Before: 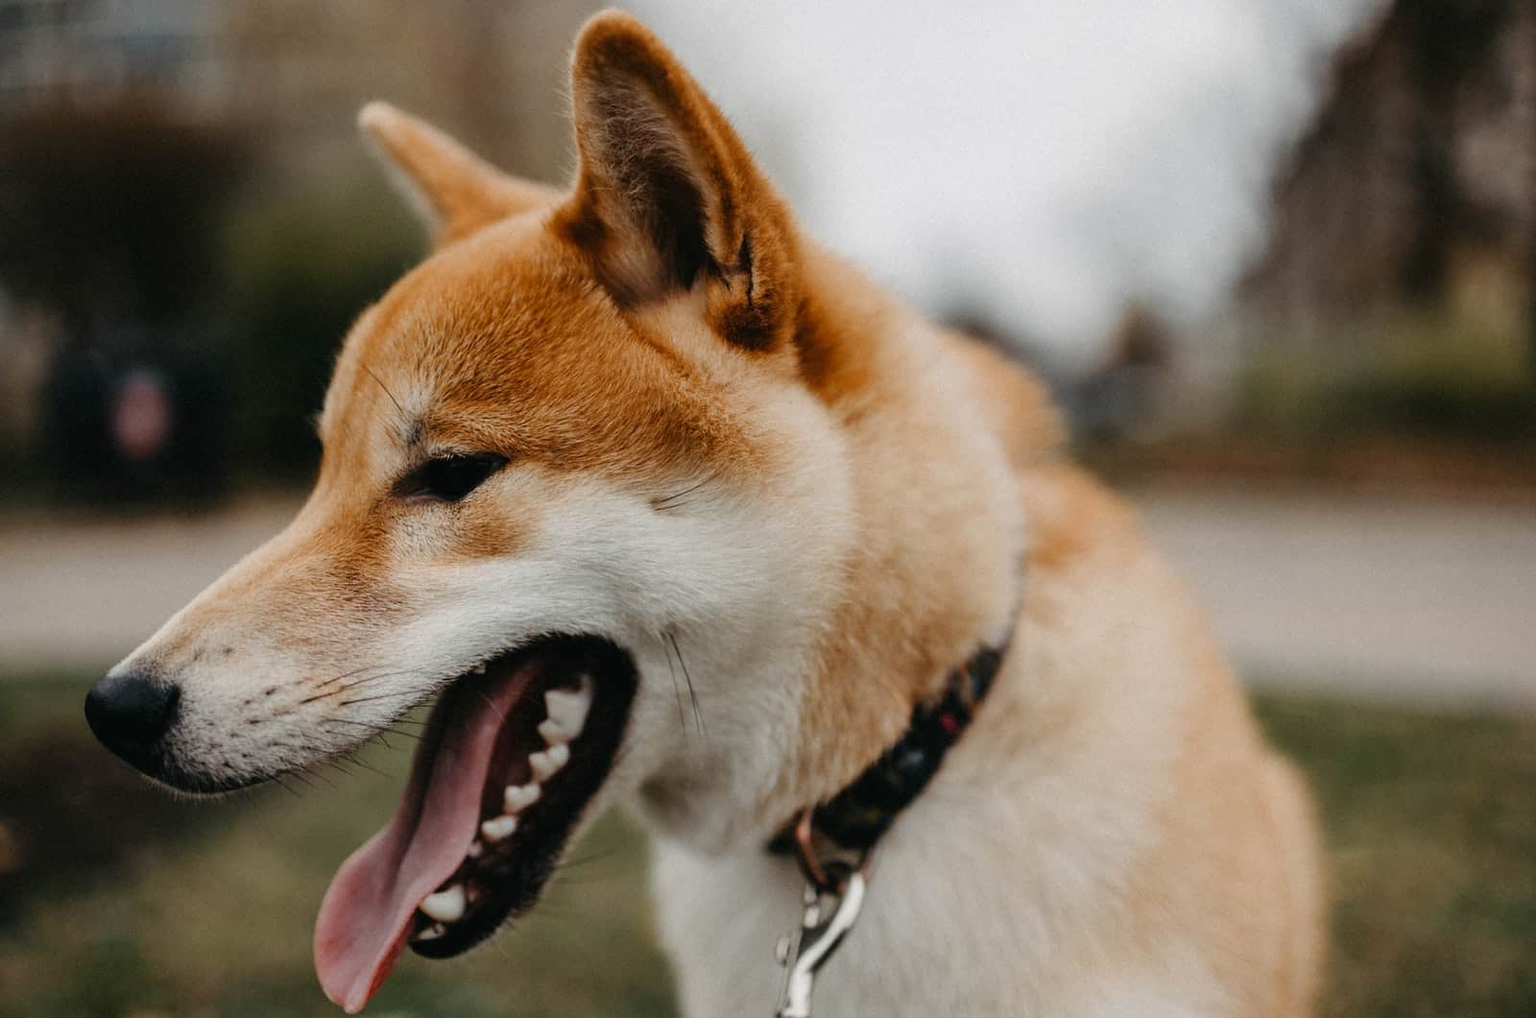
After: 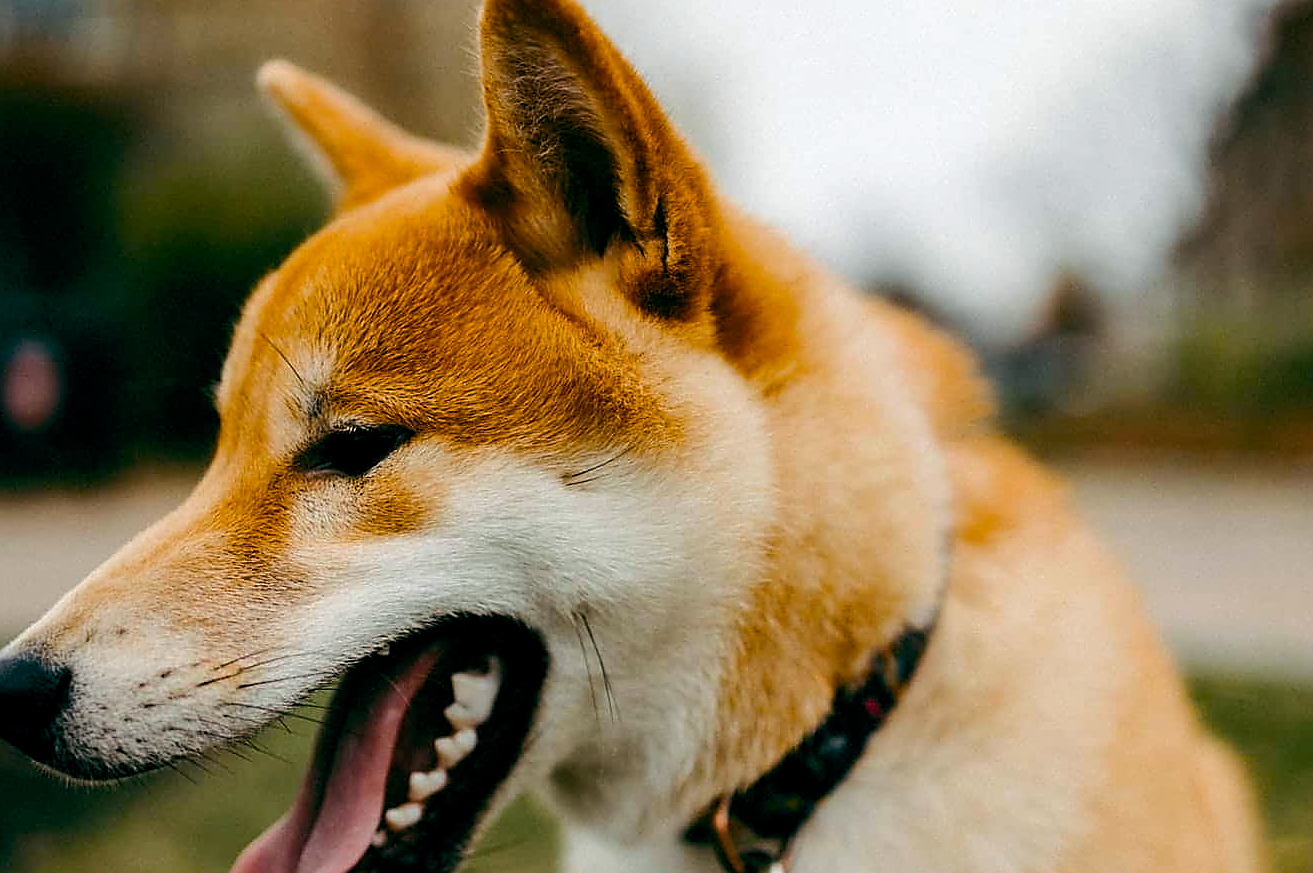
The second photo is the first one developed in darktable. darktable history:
crop and rotate: left 7.351%, top 4.419%, right 10.58%, bottom 13.156%
color balance rgb: global offset › luminance -0.345%, global offset › chroma 0.109%, global offset › hue 168.06°, linear chroma grading › global chroma 15.162%, perceptual saturation grading › global saturation 25.279%, perceptual brilliance grading › highlights 6.856%, perceptual brilliance grading › mid-tones 17.523%, perceptual brilliance grading › shadows -5.52%, global vibrance 20%
sharpen: radius 1.347, amount 1.244, threshold 0.633
